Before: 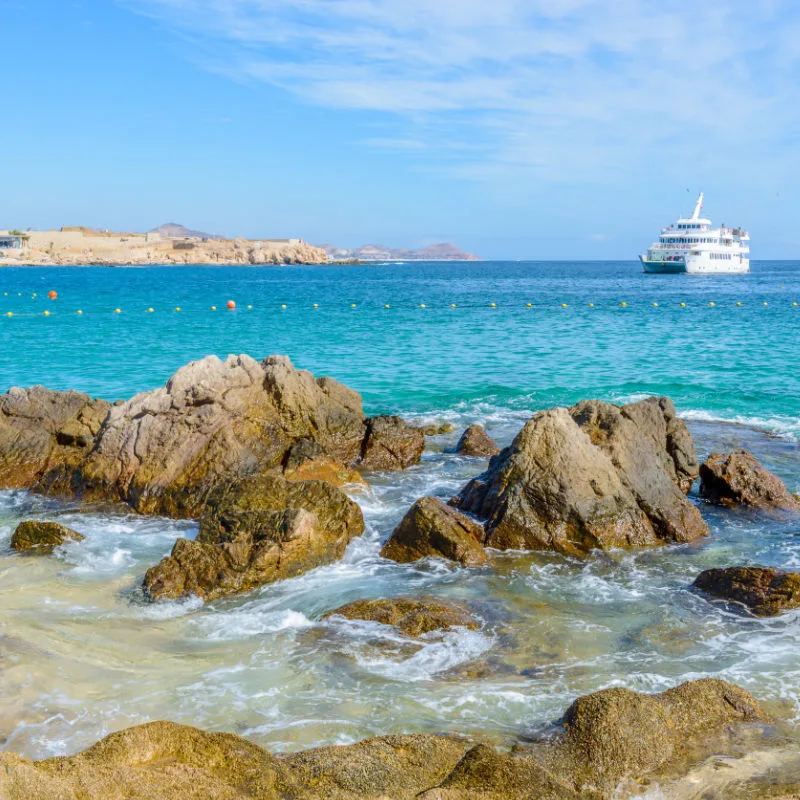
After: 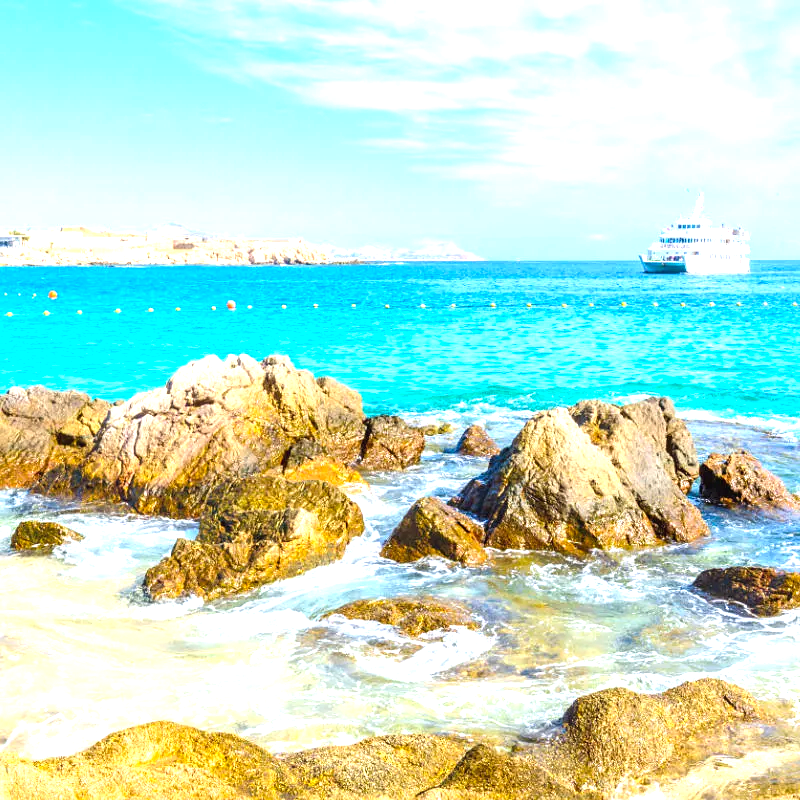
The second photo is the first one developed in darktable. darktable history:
exposure: black level correction 0, exposure 1.388 EV, compensate exposure bias true, compensate highlight preservation false
sharpen: amount 0.2
color balance rgb: shadows lift › chroma 2%, shadows lift › hue 50°, power › hue 60°, highlights gain › chroma 1%, highlights gain › hue 60°, global offset › luminance 0.25%, global vibrance 30%
